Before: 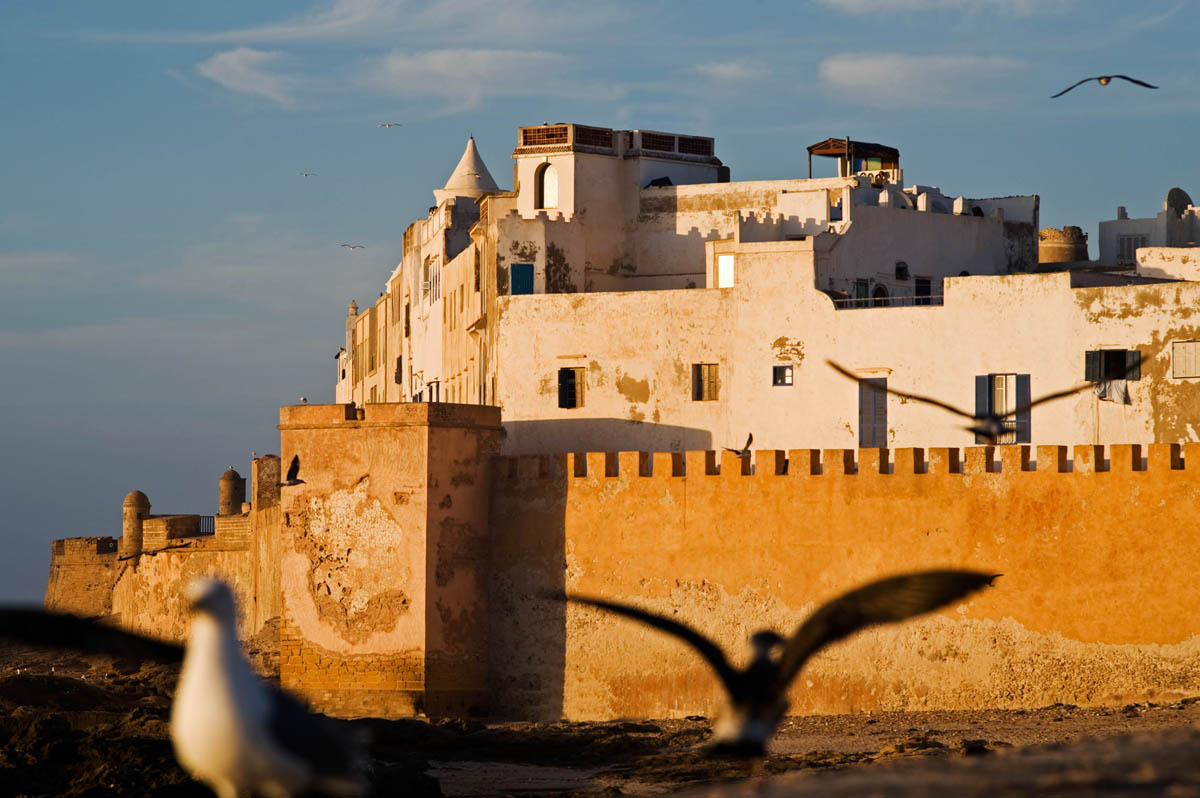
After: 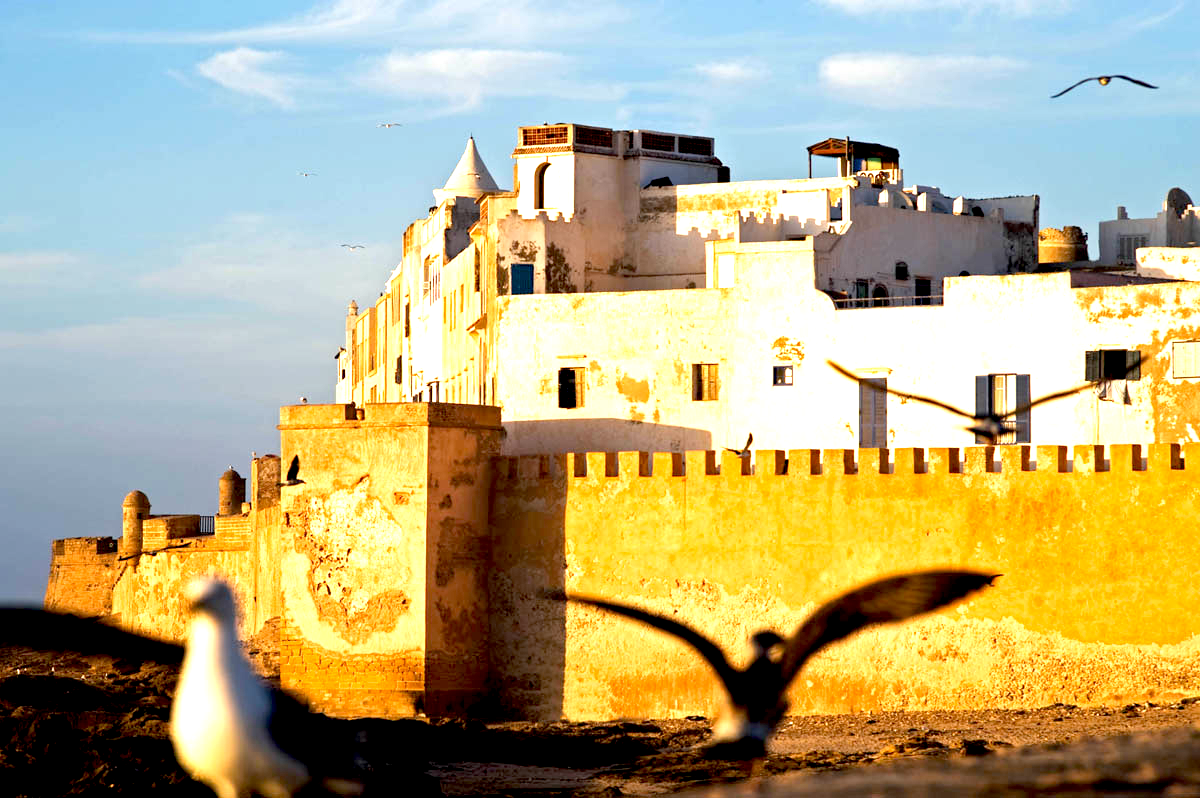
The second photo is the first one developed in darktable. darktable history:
exposure: black level correction 0.009, exposure 1.432 EV, compensate highlight preservation false
